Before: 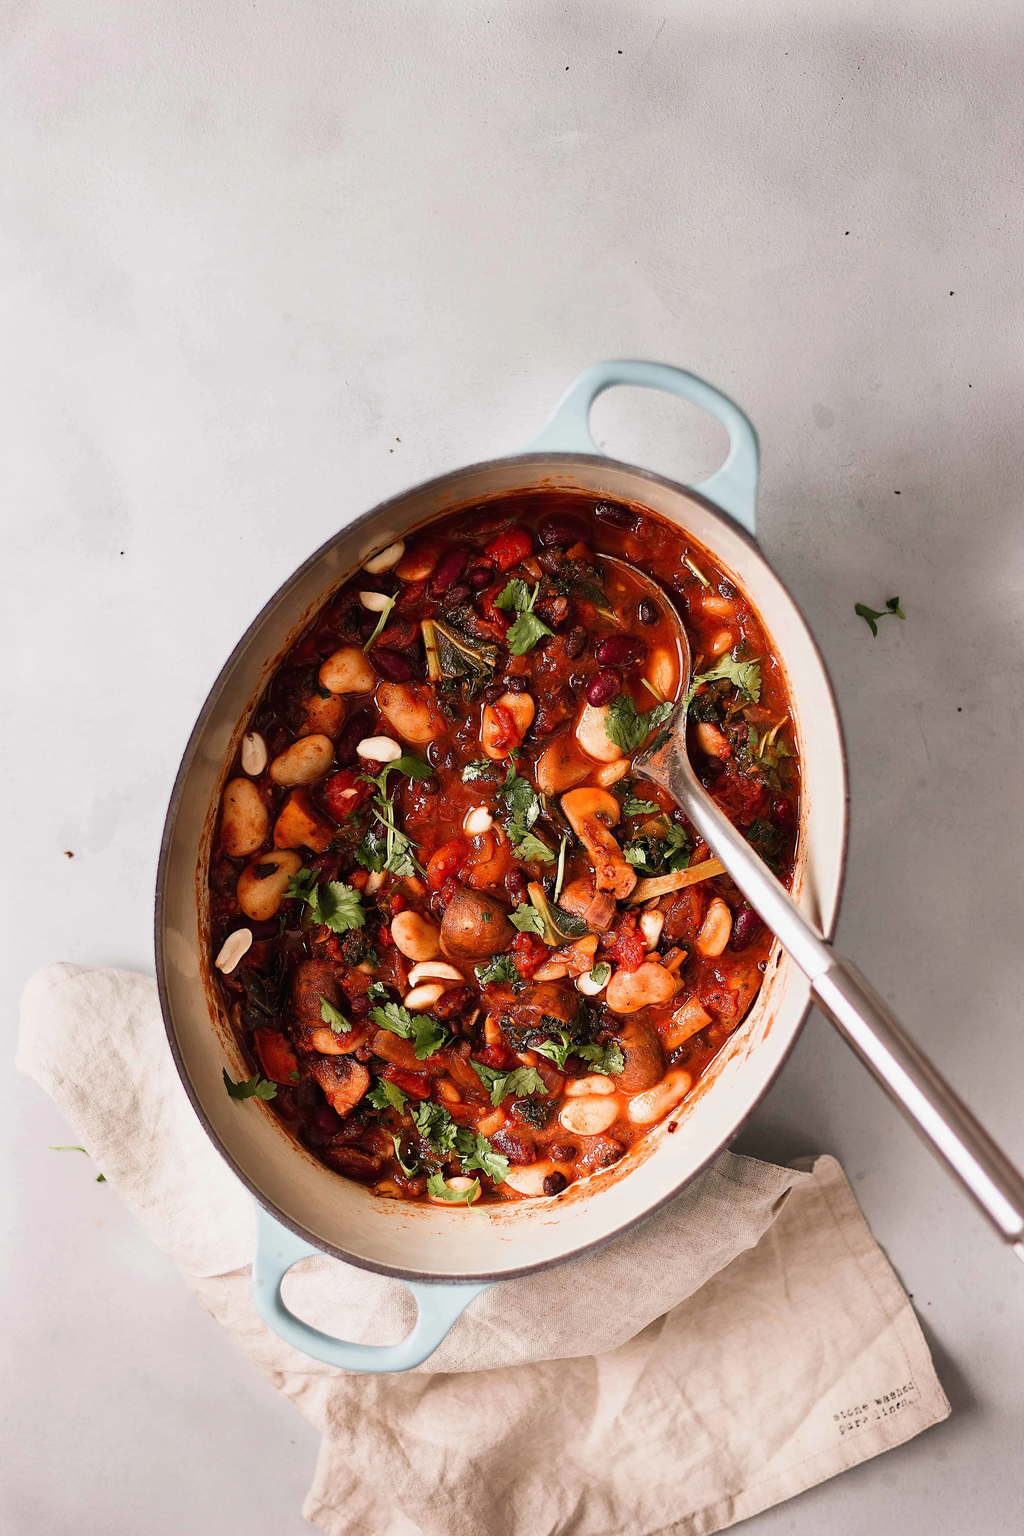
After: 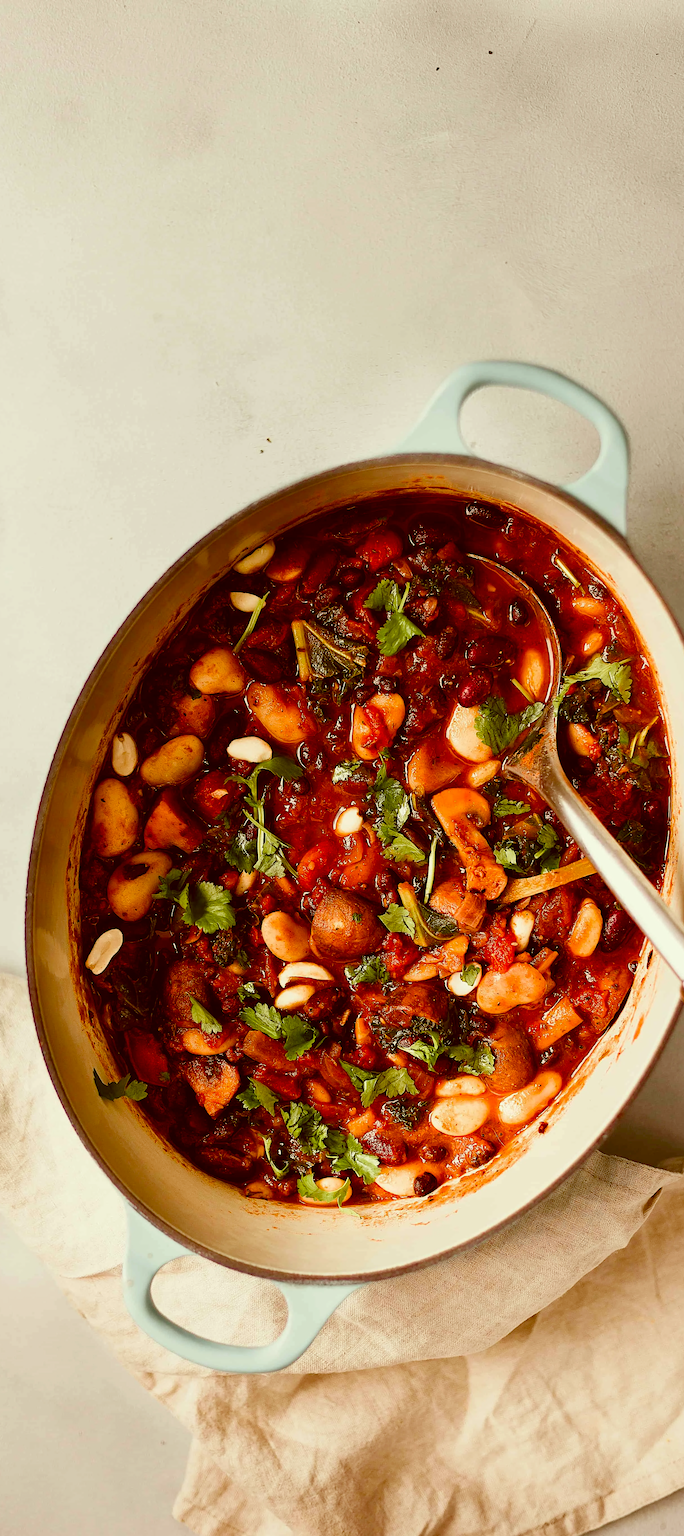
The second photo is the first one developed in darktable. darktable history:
exposure: black level correction 0.002, compensate exposure bias true, compensate highlight preservation false
color correction: highlights a* -5.23, highlights b* 9.8, shadows a* 9.47, shadows b* 24.59
crop and rotate: left 12.708%, right 20.474%
color balance rgb: perceptual saturation grading › global saturation 20%, perceptual saturation grading › highlights -25.759%, perceptual saturation grading › shadows 50.114%, global vibrance 20%
